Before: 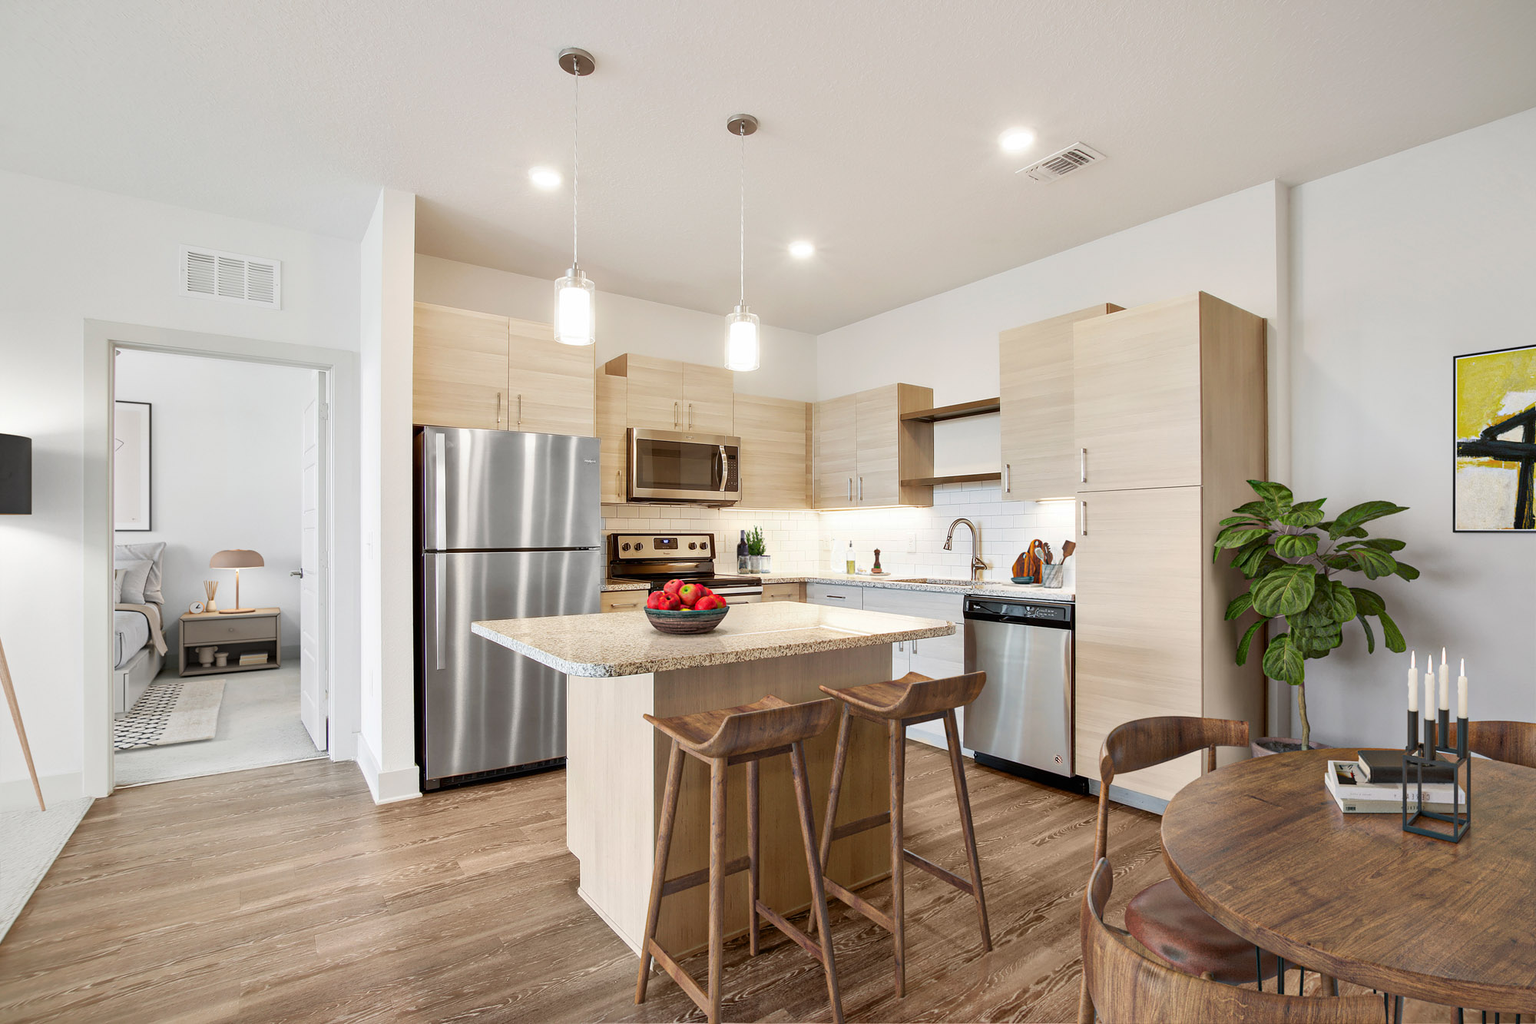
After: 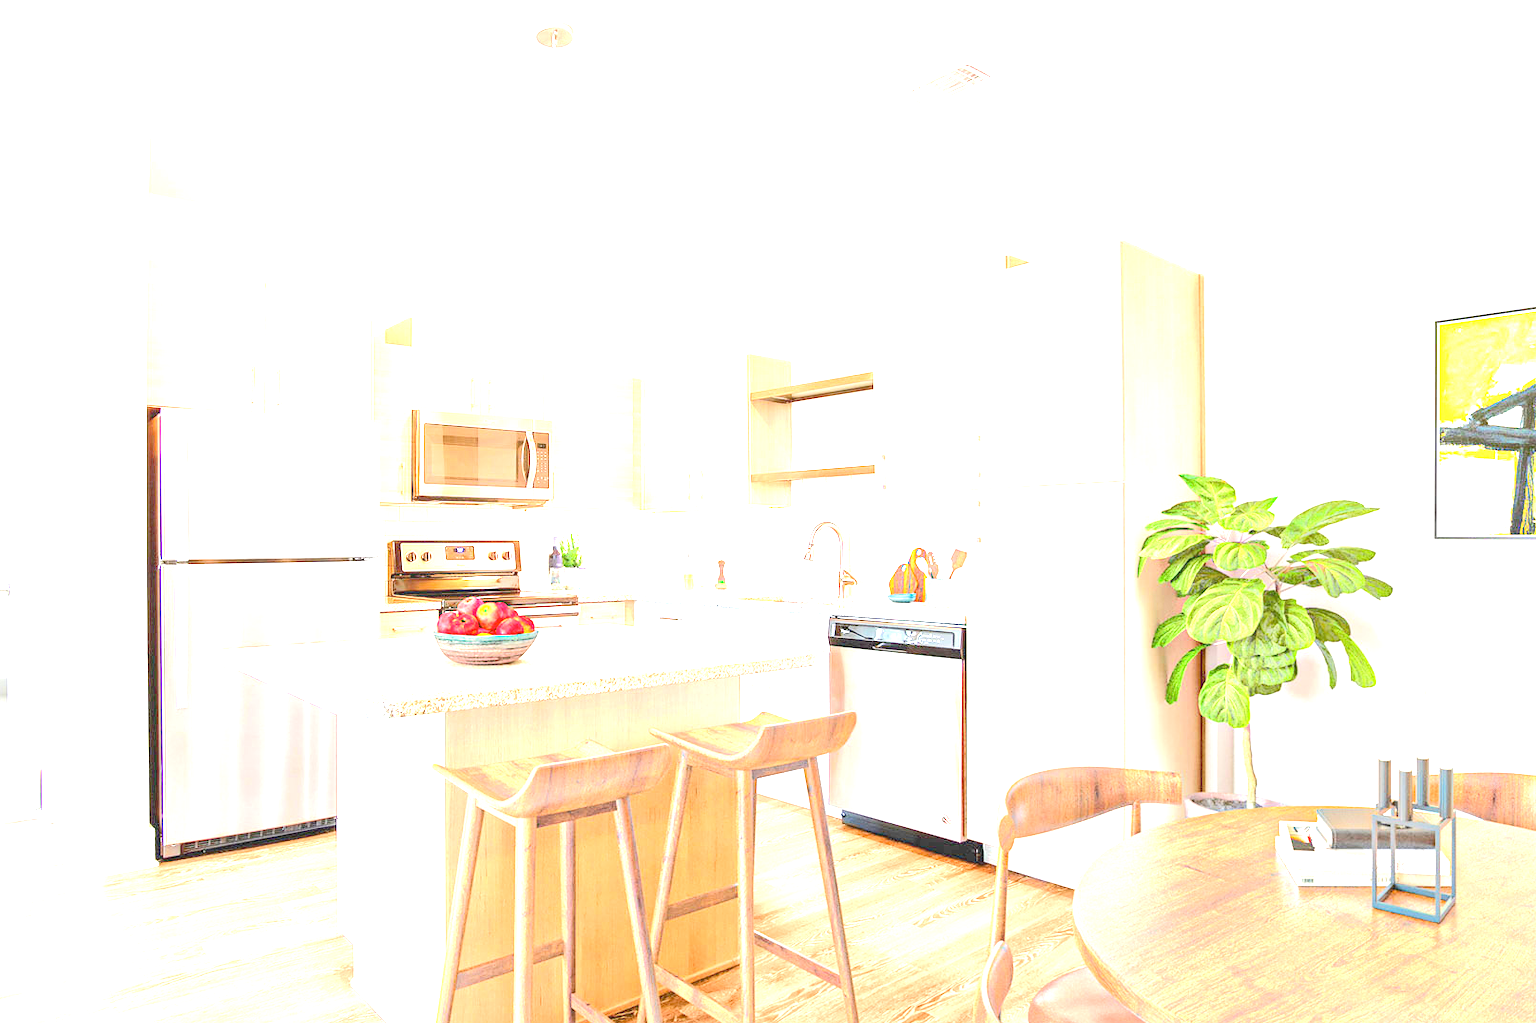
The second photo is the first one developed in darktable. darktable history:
crop: left 19.181%, top 9.461%, right 0%, bottom 9.699%
exposure: exposure 1.994 EV, compensate highlight preservation false
local contrast: detail 110%
tone equalizer: -8 EV 1.99 EV, -7 EV 1.98 EV, -6 EV 1.98 EV, -5 EV 1.97 EV, -4 EV 1.97 EV, -3 EV 1.5 EV, -2 EV 0.988 EV, -1 EV 0.494 EV, edges refinement/feathering 500, mask exposure compensation -1.57 EV, preserve details no
